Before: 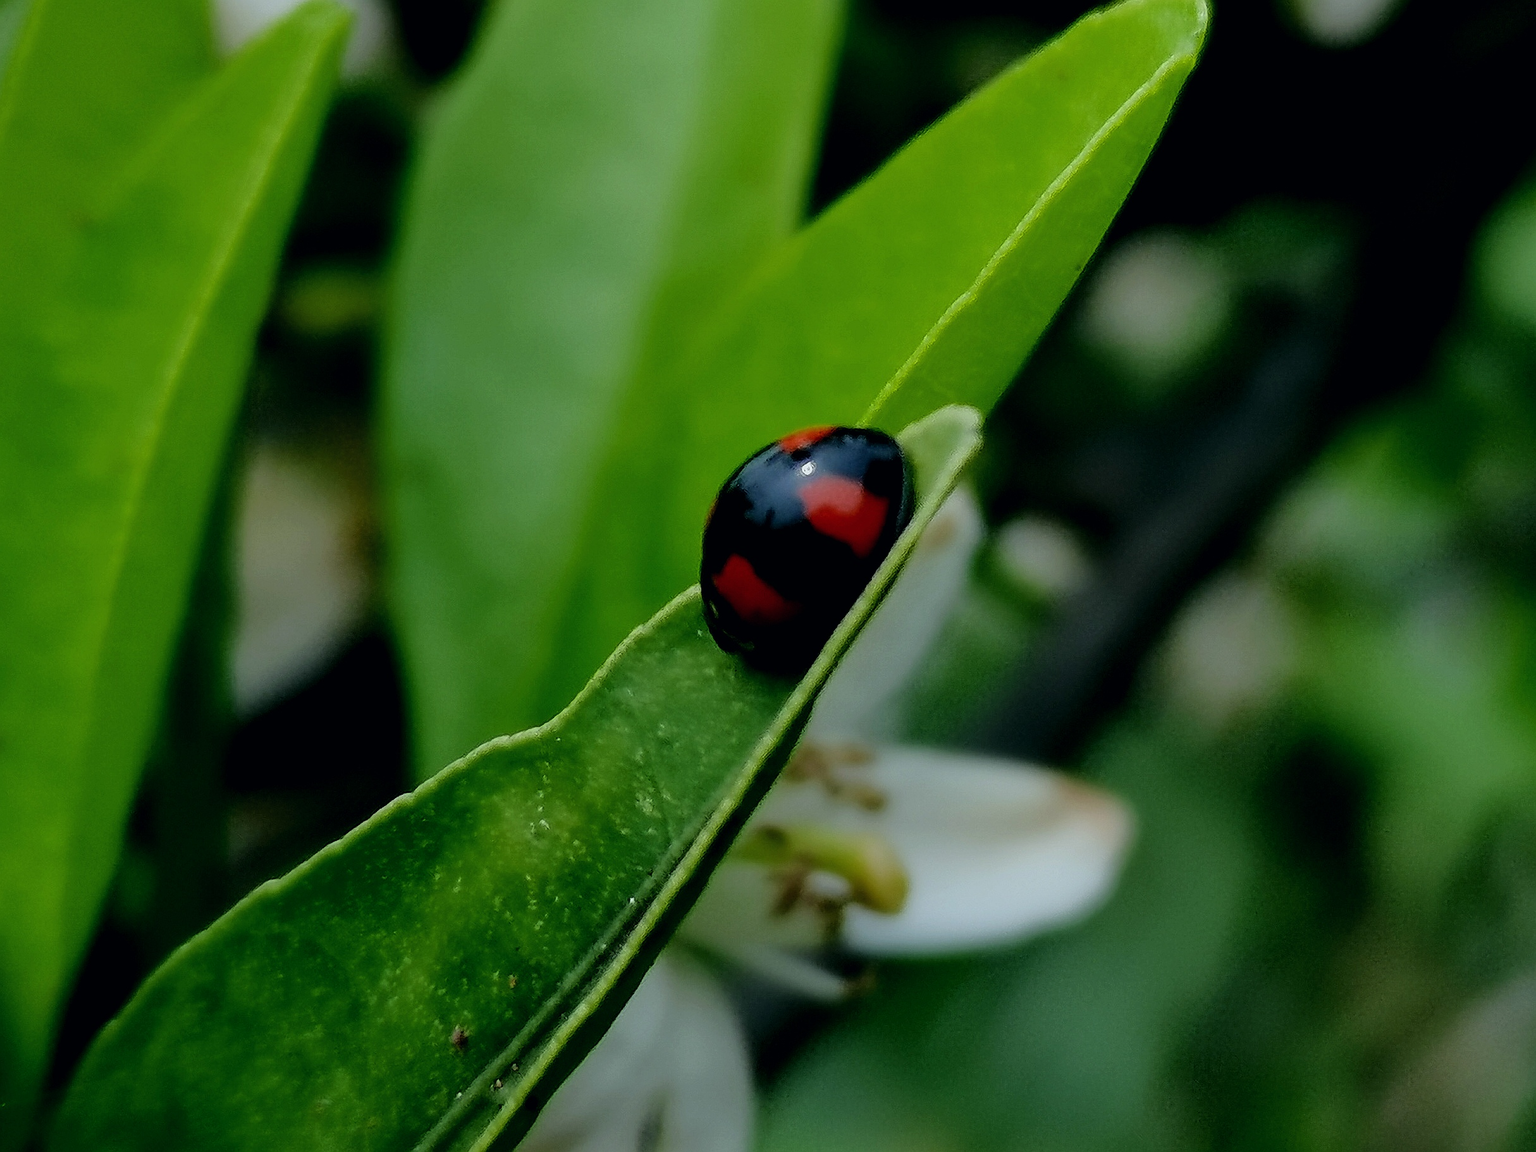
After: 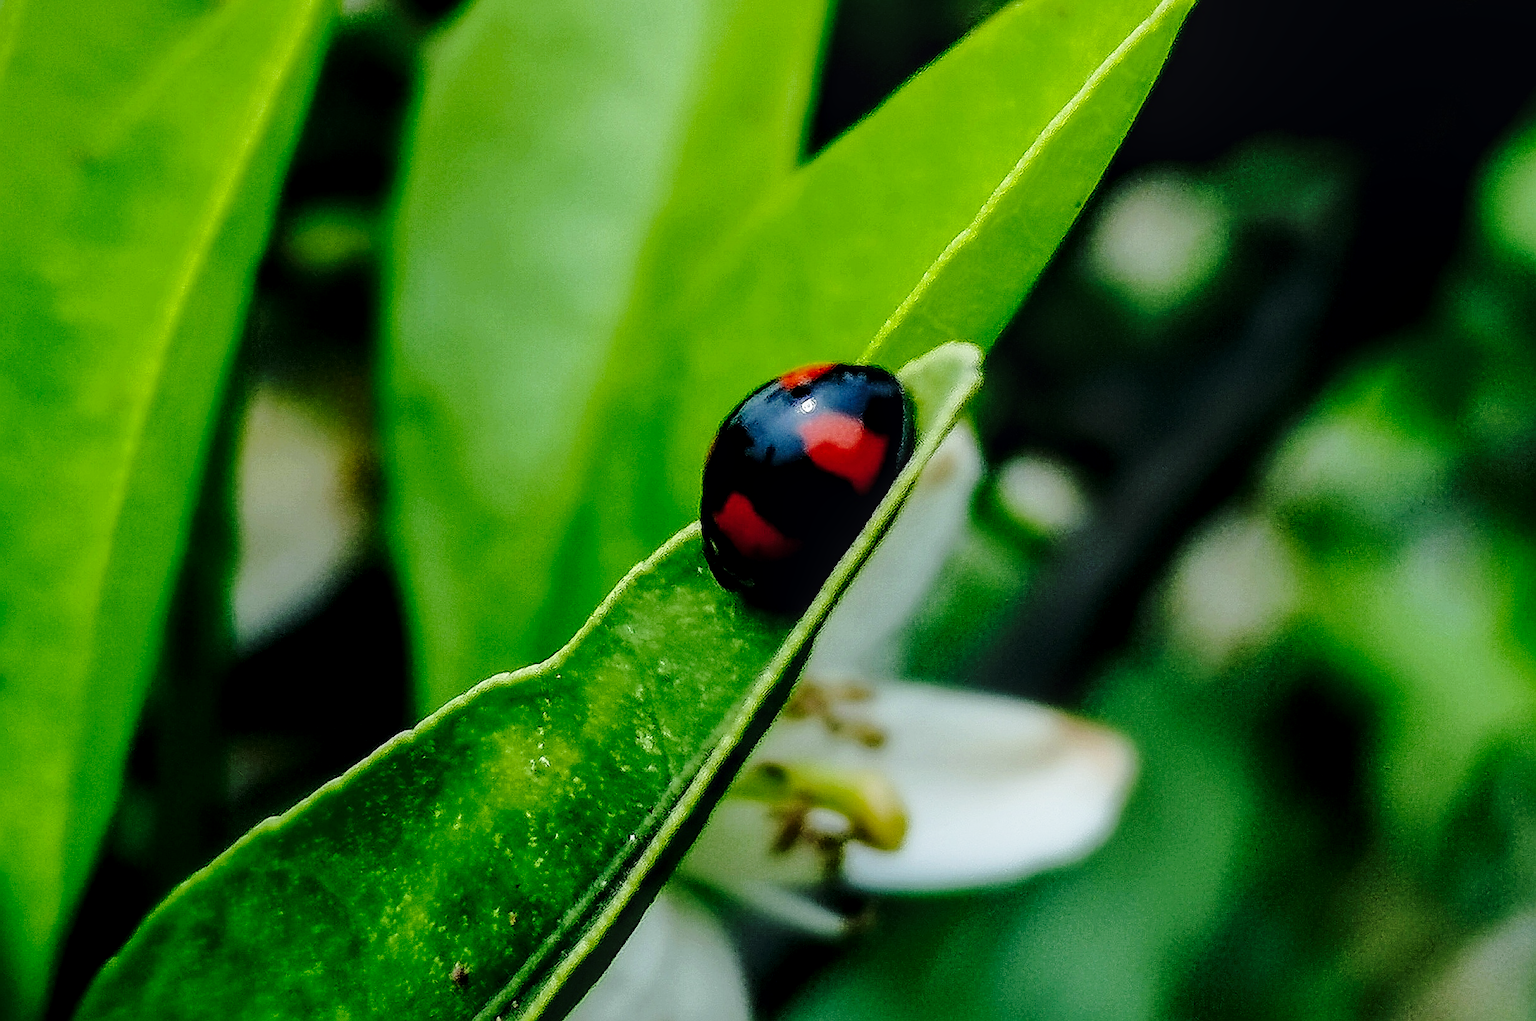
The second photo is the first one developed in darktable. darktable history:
base curve: curves: ch0 [(0, 0) (0.028, 0.03) (0.121, 0.232) (0.46, 0.748) (0.859, 0.968) (1, 1)], preserve colors none
crop and rotate: top 5.532%, bottom 5.72%
local contrast: on, module defaults
sharpen: on, module defaults
